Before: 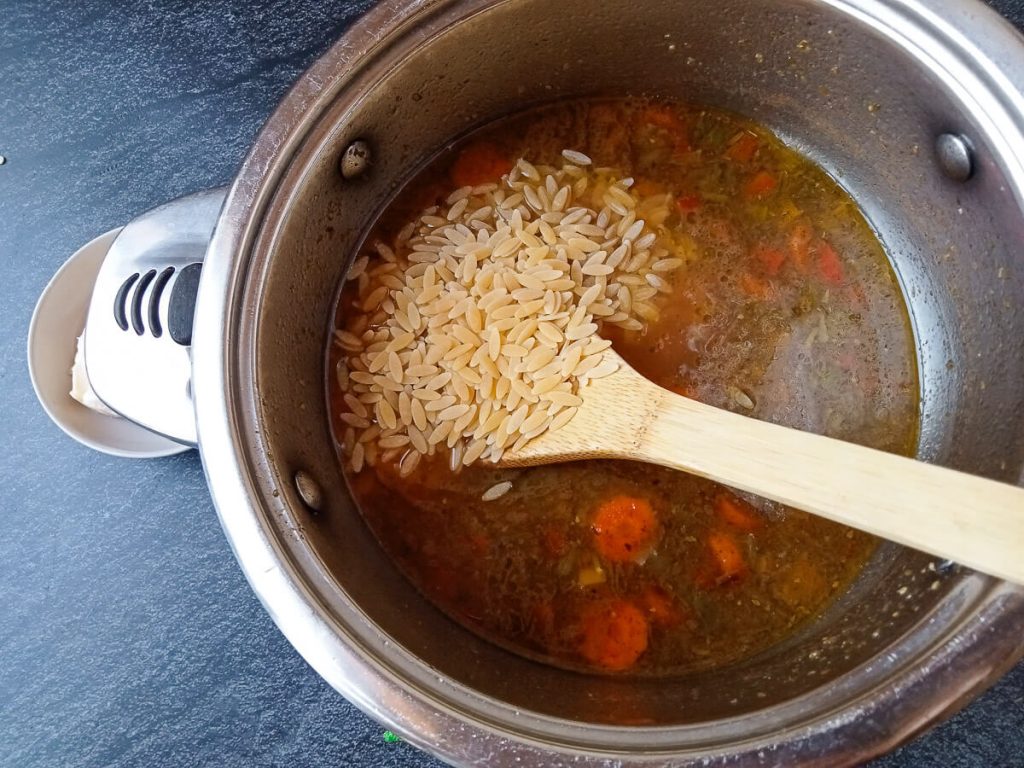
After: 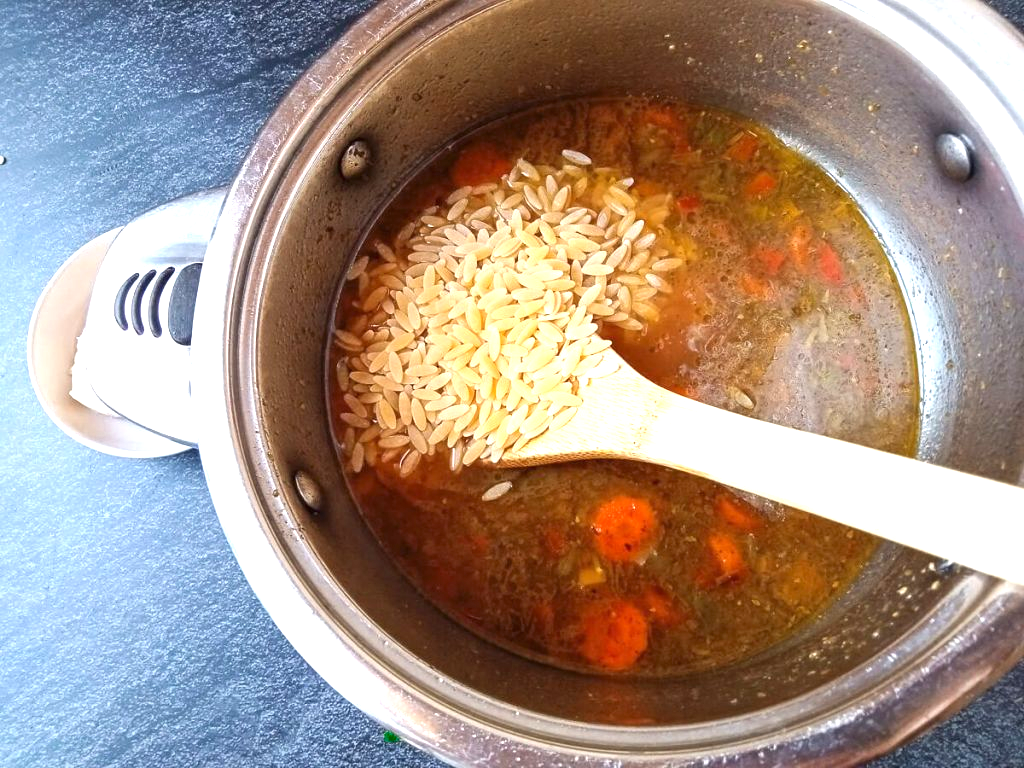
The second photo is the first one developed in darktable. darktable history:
exposure: black level correction 0, exposure 1.107 EV, compensate highlight preservation false
color zones: curves: ch0 [(0.25, 0.5) (0.347, 0.092) (0.75, 0.5)]; ch1 [(0.25, 0.5) (0.33, 0.51) (0.75, 0.5)]
